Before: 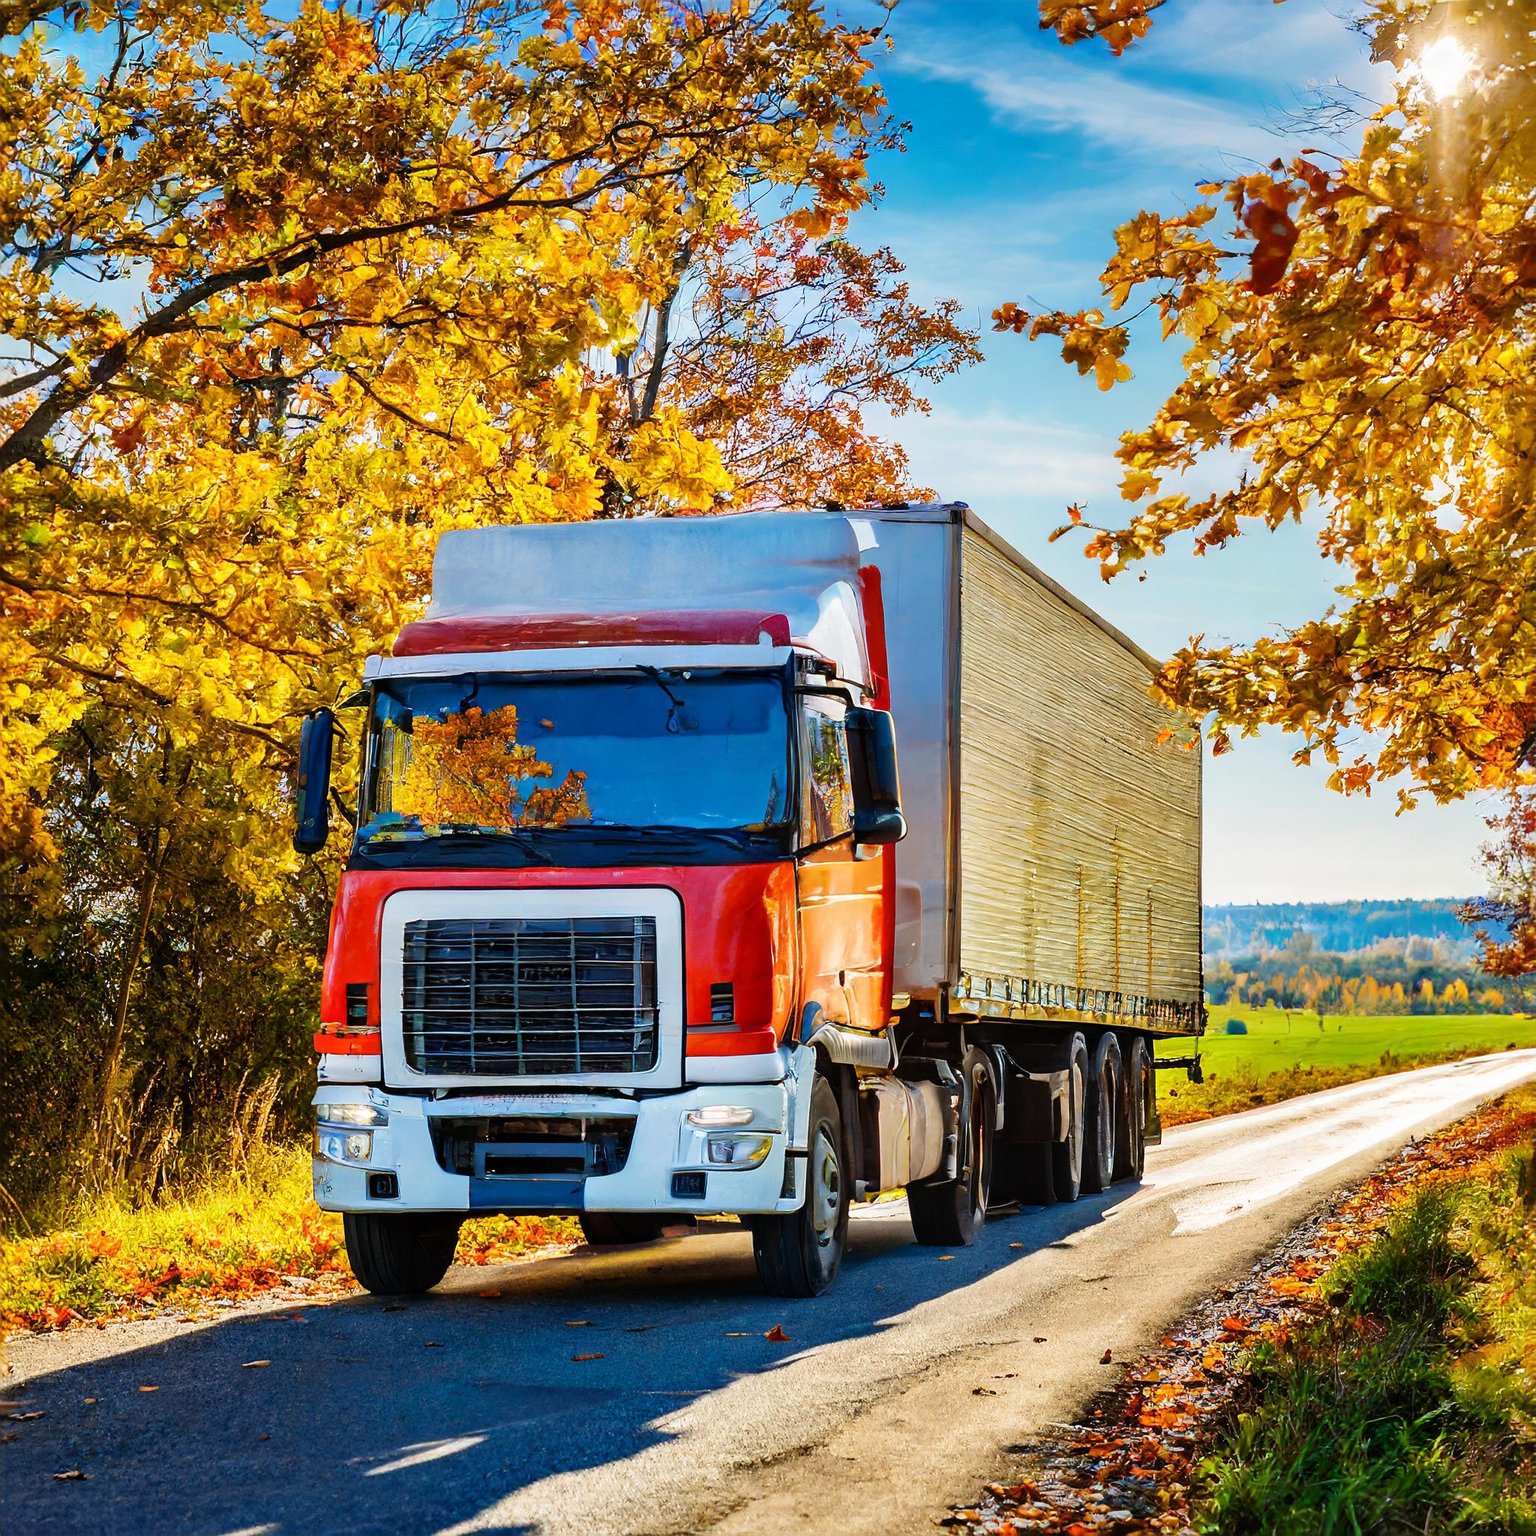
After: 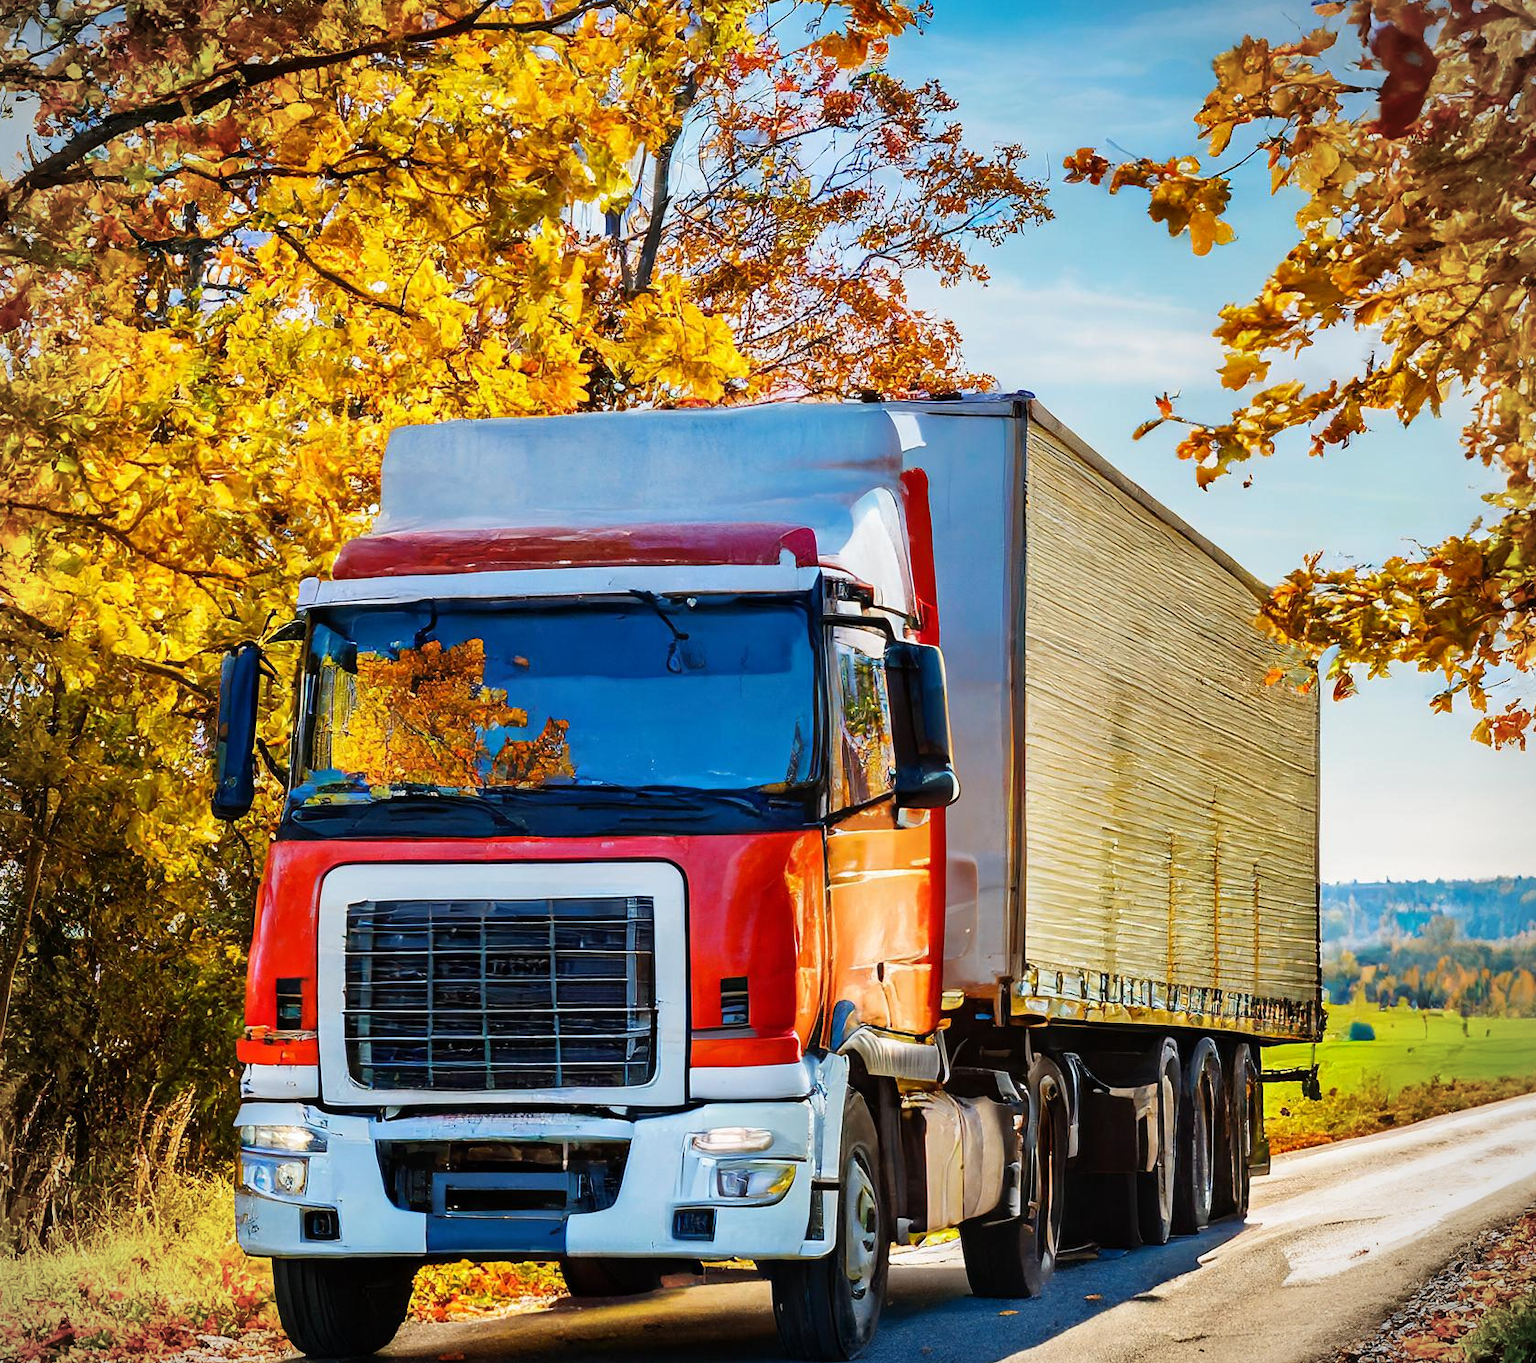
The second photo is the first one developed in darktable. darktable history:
shadows and highlights: radius 337.17, shadows 29.01, soften with gaussian
vignetting: fall-off start 91.19%
crop: left 7.856%, top 11.836%, right 10.12%, bottom 15.387%
